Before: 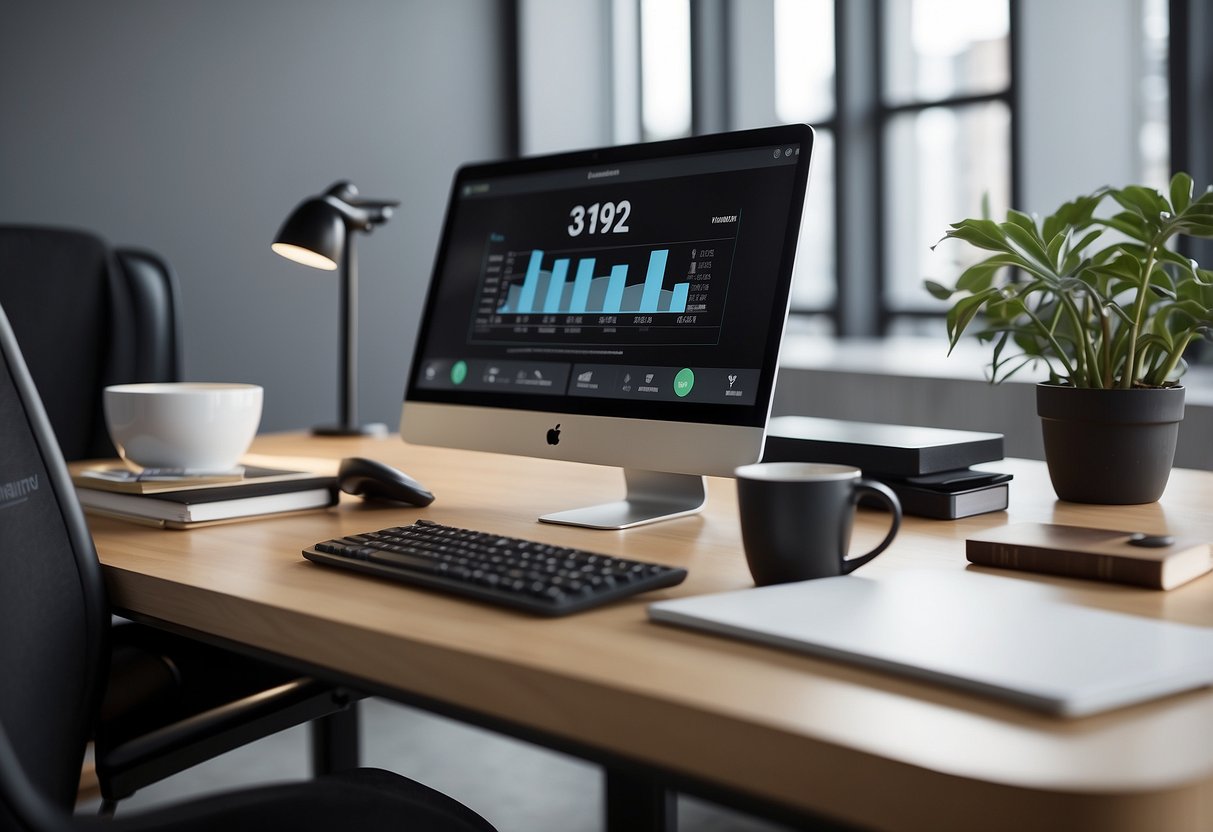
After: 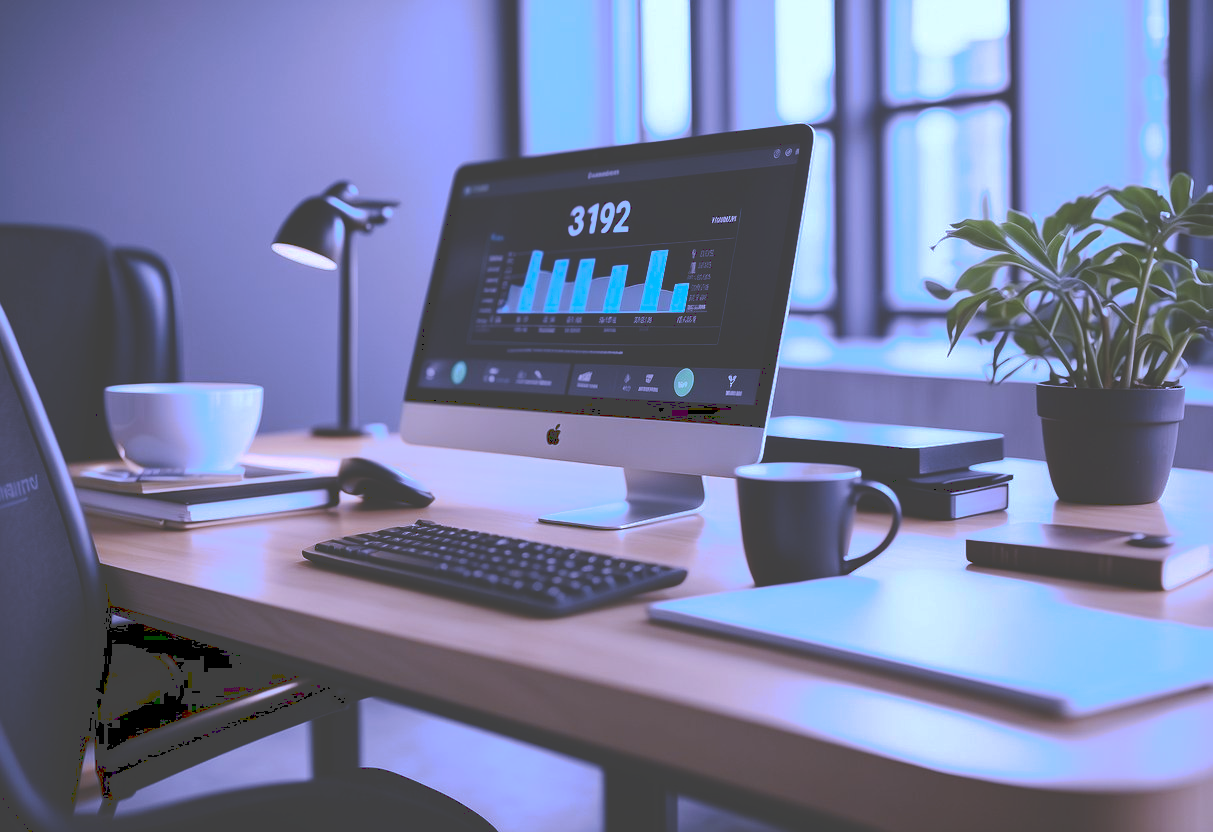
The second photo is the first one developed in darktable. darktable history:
tone curve: curves: ch0 [(0, 0) (0.003, 0.264) (0.011, 0.264) (0.025, 0.265) (0.044, 0.269) (0.069, 0.273) (0.1, 0.28) (0.136, 0.292) (0.177, 0.309) (0.224, 0.336) (0.277, 0.371) (0.335, 0.412) (0.399, 0.469) (0.468, 0.533) (0.543, 0.595) (0.623, 0.66) (0.709, 0.73) (0.801, 0.8) (0.898, 0.854) (1, 1)], preserve colors none
white balance: red 0.98, blue 1.61
local contrast: mode bilateral grid, contrast 20, coarseness 50, detail 102%, midtone range 0.2
